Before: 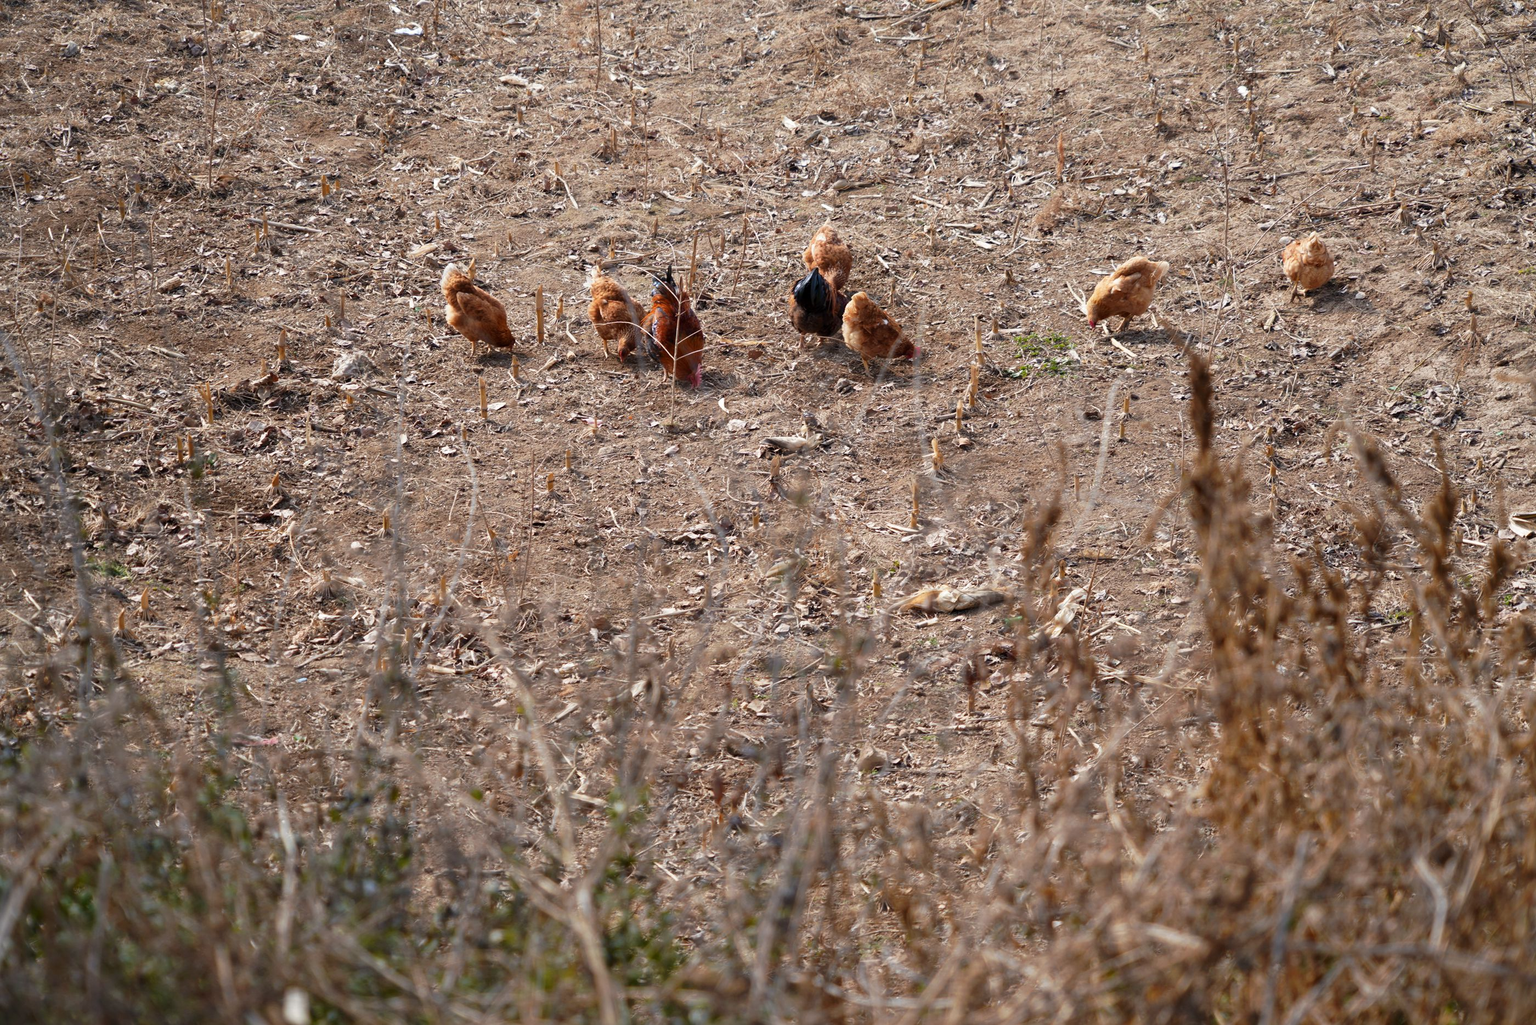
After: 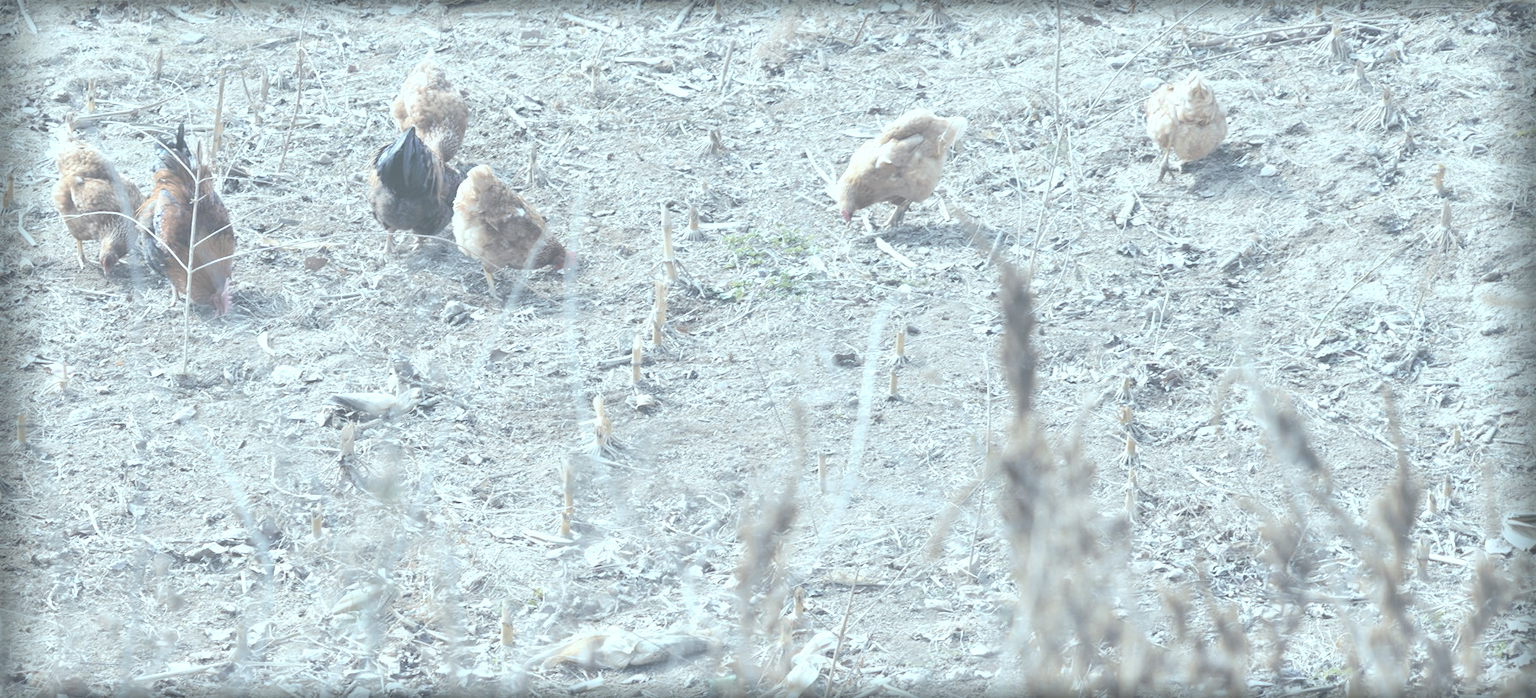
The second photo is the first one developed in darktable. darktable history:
contrast brightness saturation: contrast -0.339, brightness 0.752, saturation -0.785
local contrast: mode bilateral grid, contrast 20, coarseness 50, detail 141%, midtone range 0.2
crop: left 36.122%, top 18.294%, right 0.318%, bottom 38.365%
exposure: black level correction 0, exposure 1.2 EV, compensate highlight preservation false
vignetting: fall-off start 93.26%, fall-off radius 6.23%, brightness -0.647, saturation -0.01, automatic ratio true, width/height ratio 1.331, shape 0.047
color balance rgb: shadows lift › luminance -29.168%, shadows lift › chroma 14.684%, shadows lift › hue 272.54°, perceptual saturation grading › global saturation 30.389%, global vibrance 20%
color correction: highlights a* -10.22, highlights b* -10.59
